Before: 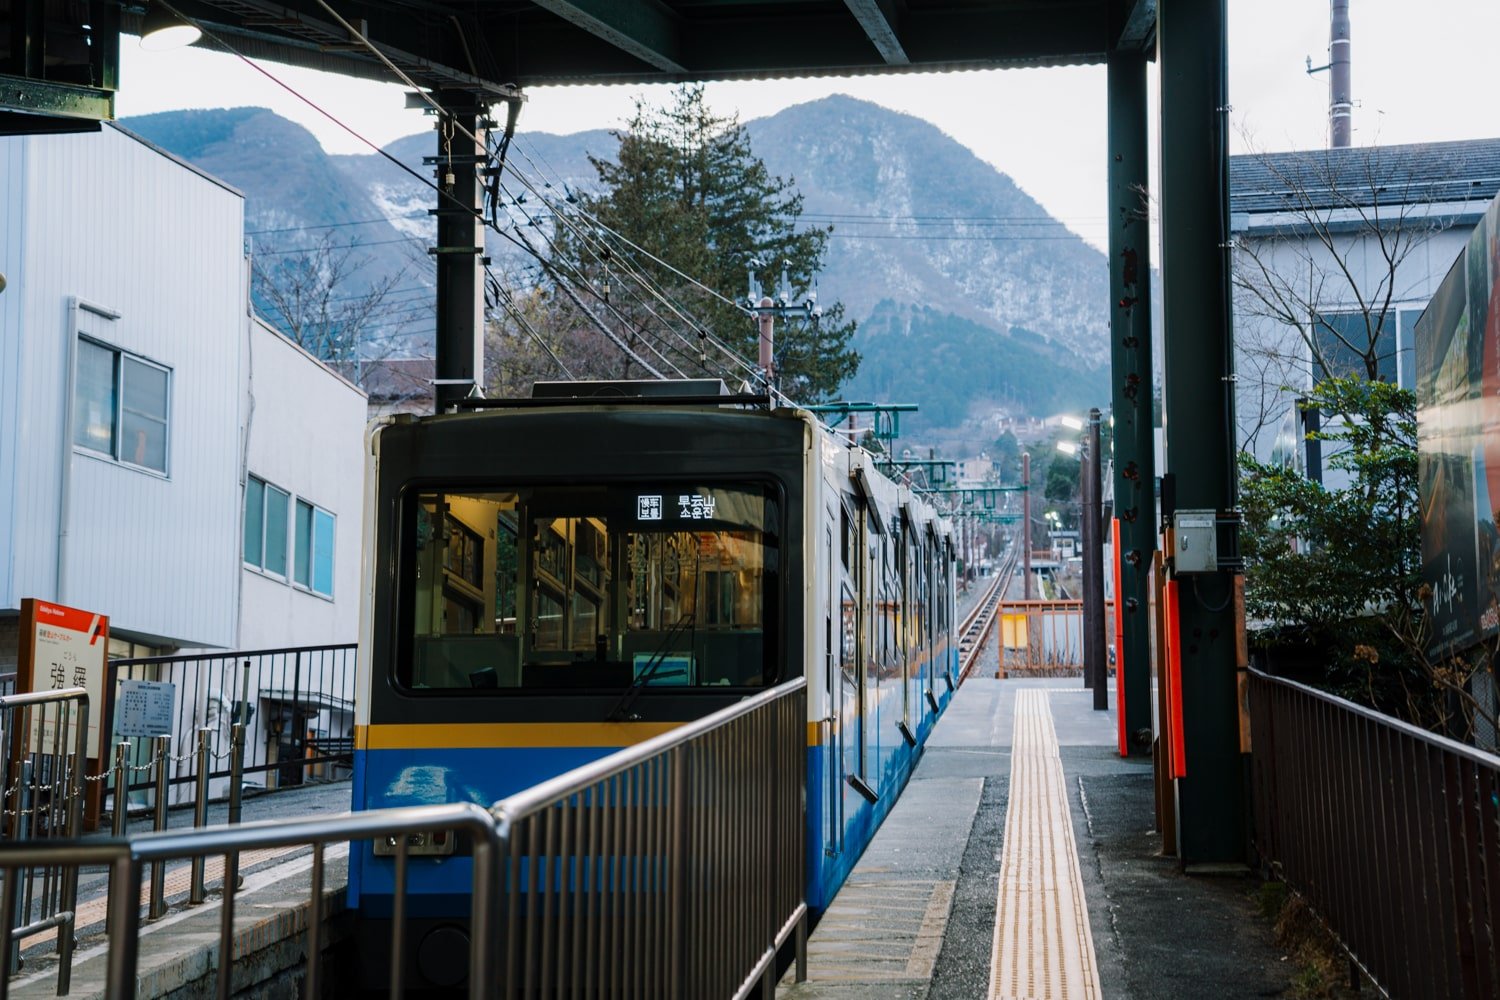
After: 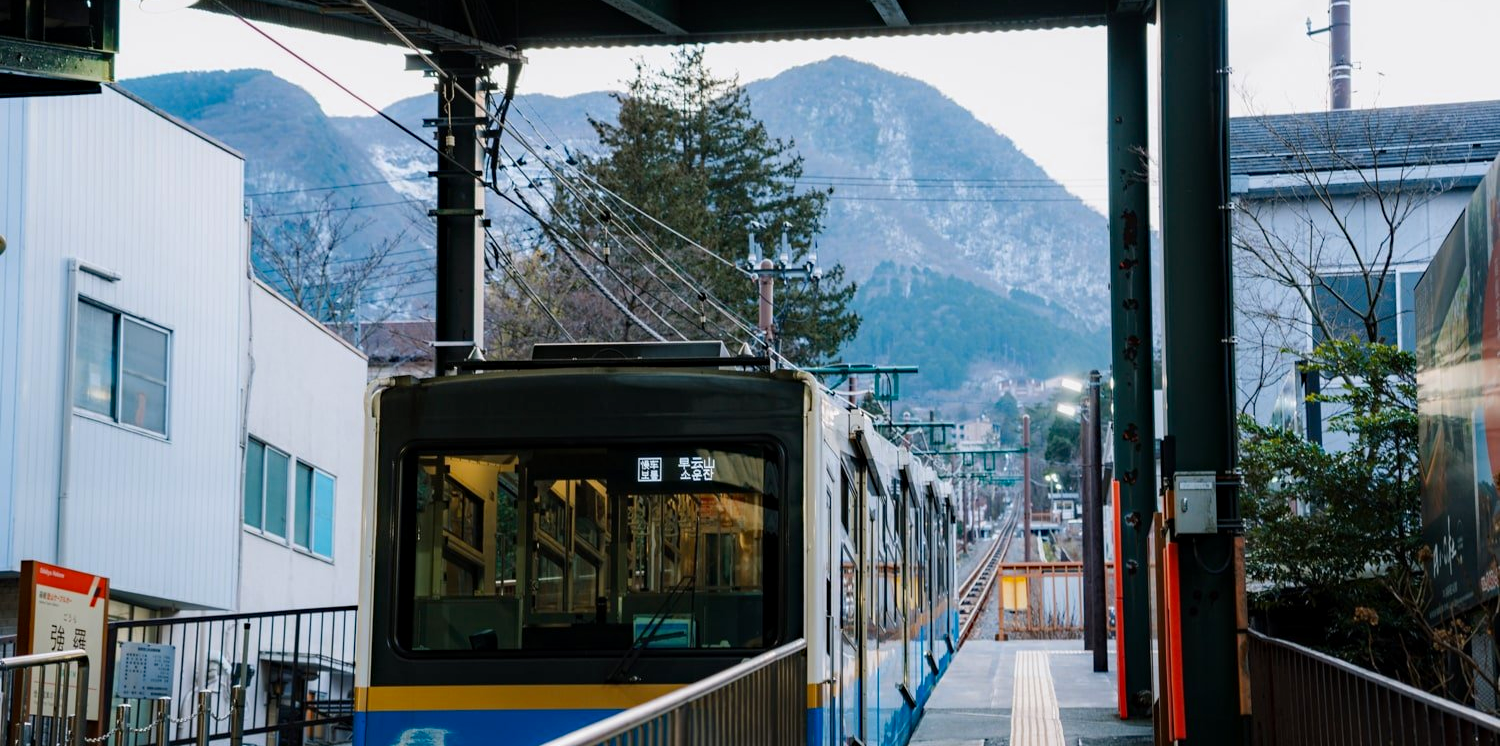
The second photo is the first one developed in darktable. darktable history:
exposure: black level correction 0.001, compensate highlight preservation false
crop: top 3.841%, bottom 21.477%
haze removal: compatibility mode true, adaptive false
color zones: curves: ch0 [(0.068, 0.464) (0.25, 0.5) (0.48, 0.508) (0.75, 0.536) (0.886, 0.476) (0.967, 0.456)]; ch1 [(0.066, 0.456) (0.25, 0.5) (0.616, 0.508) (0.746, 0.56) (0.934, 0.444)]
